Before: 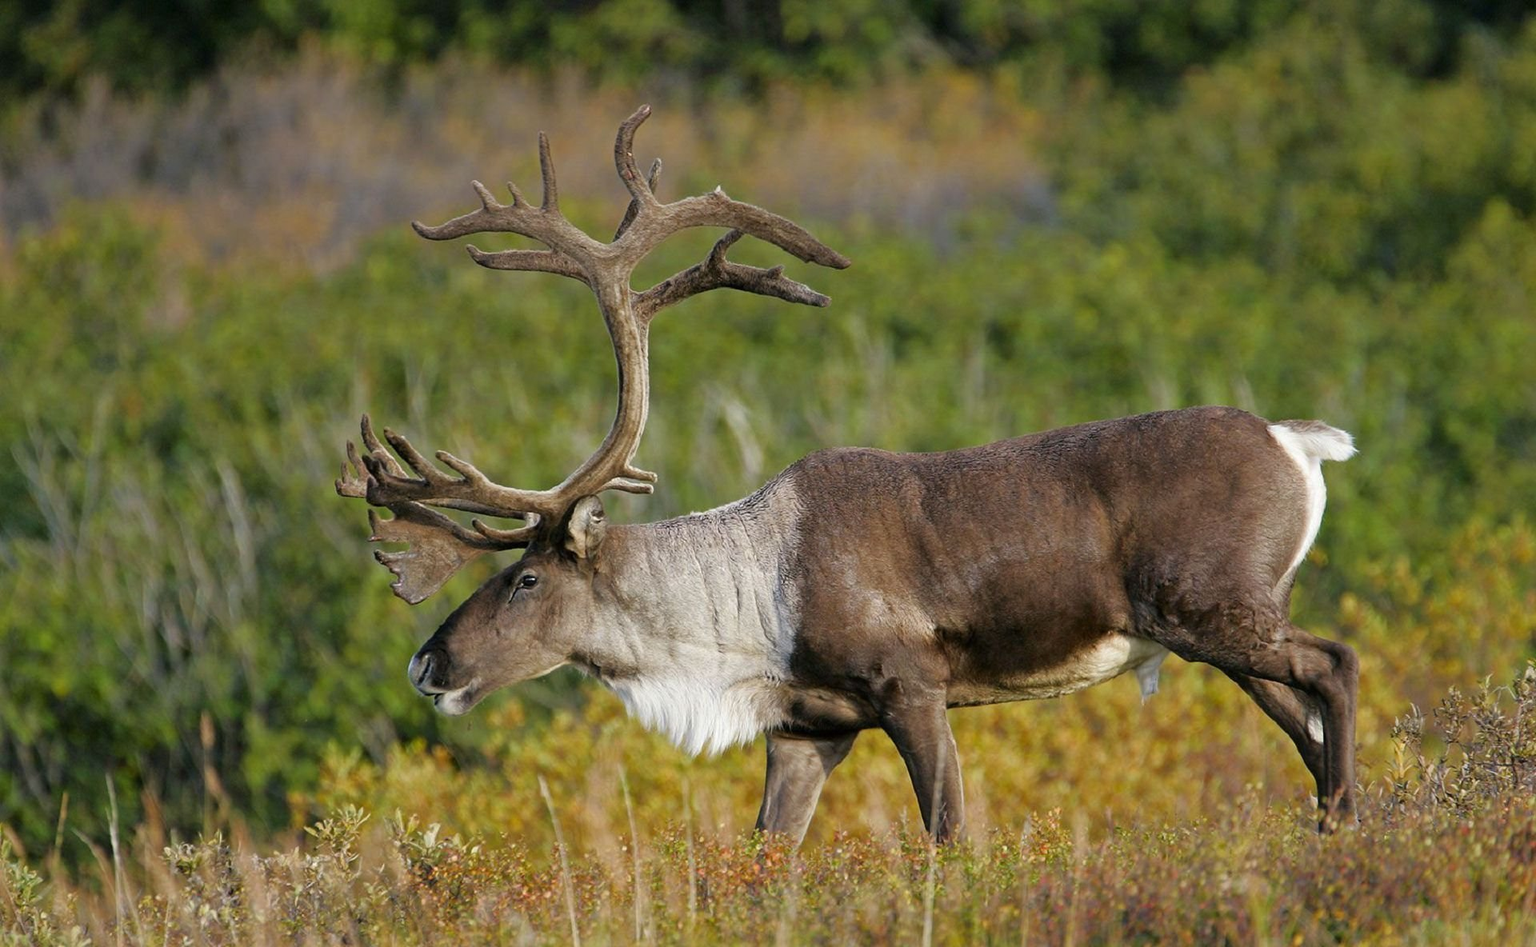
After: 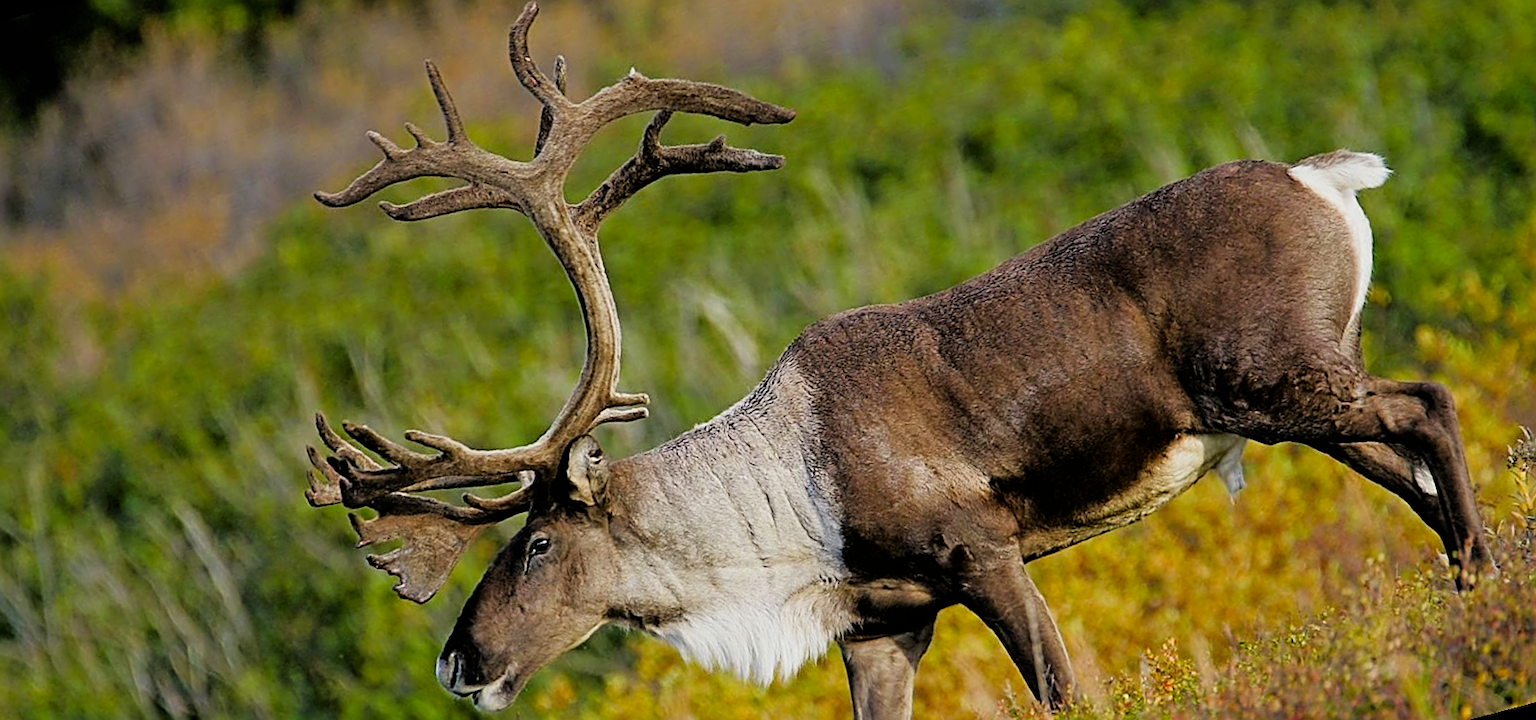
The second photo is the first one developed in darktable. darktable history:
rotate and perspective: rotation -14.8°, crop left 0.1, crop right 0.903, crop top 0.25, crop bottom 0.748
sharpen: radius 2.543, amount 0.636
filmic rgb: black relative exposure -5 EV, white relative exposure 3.5 EV, hardness 3.19, contrast 1.2, highlights saturation mix -30%
color correction: saturation 1.34
